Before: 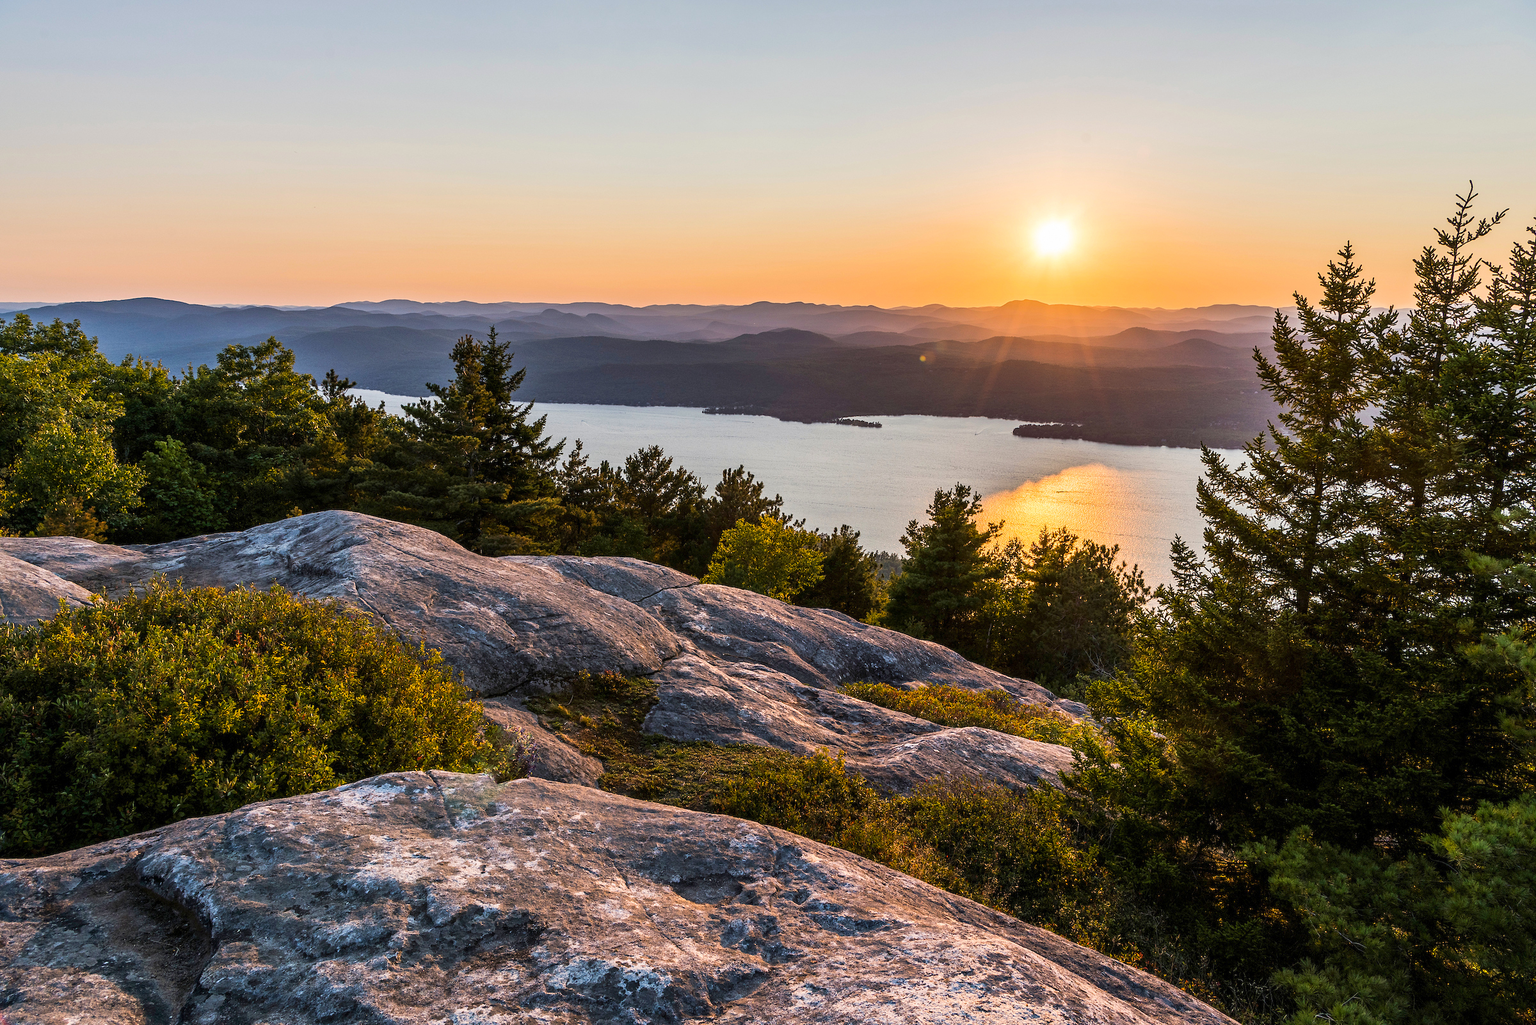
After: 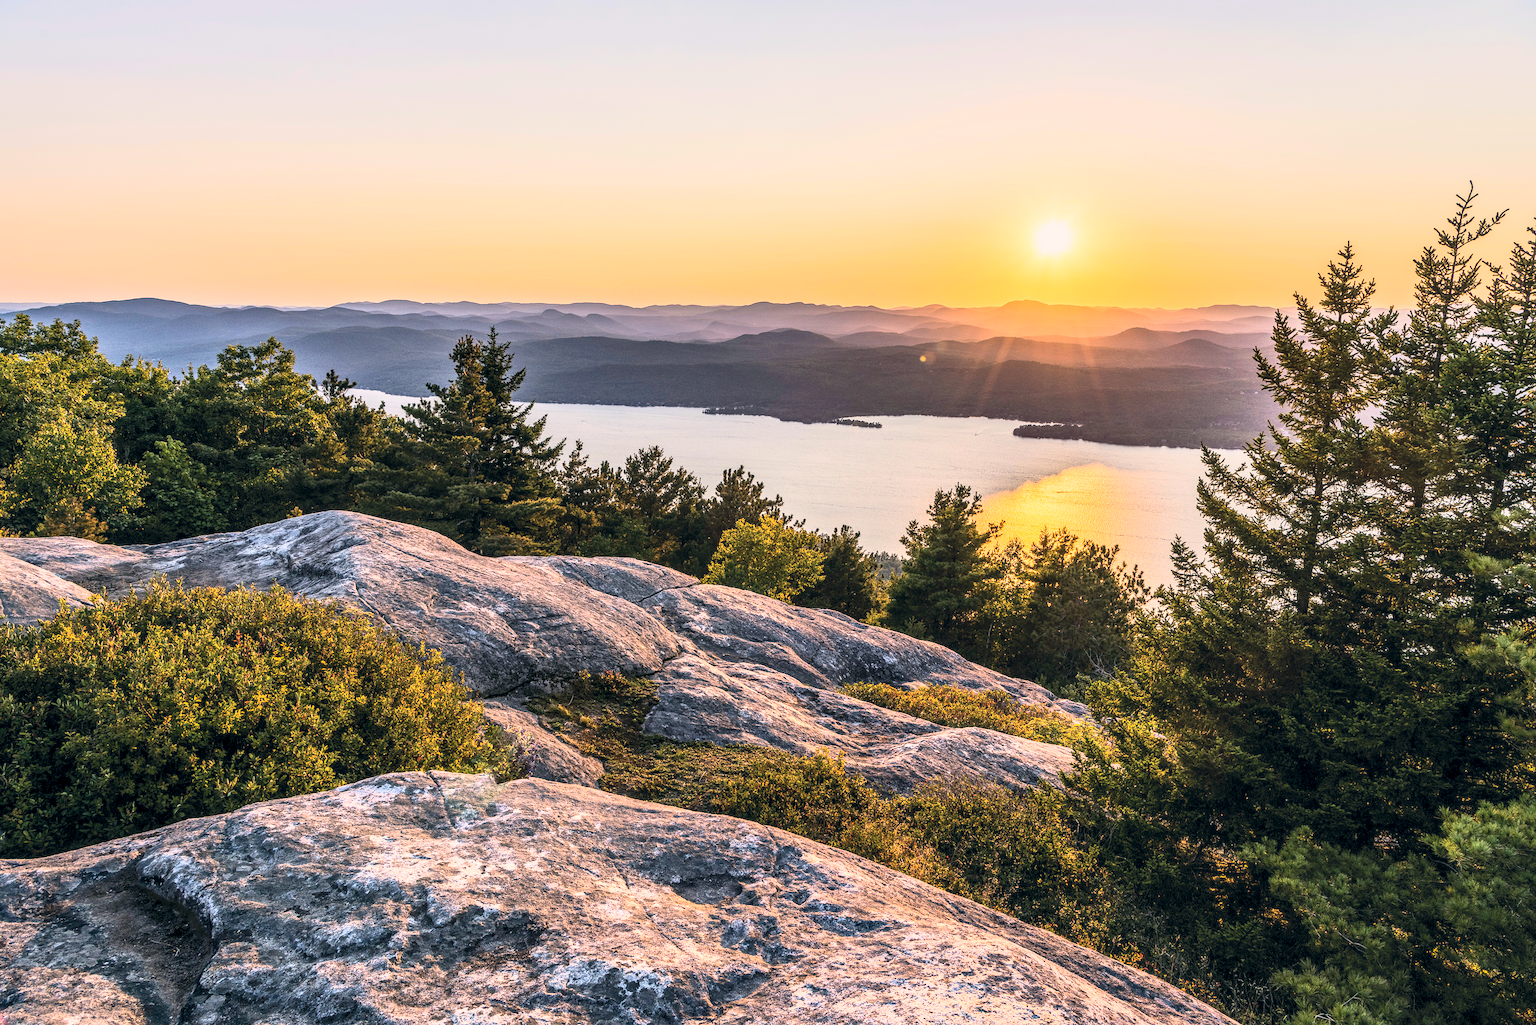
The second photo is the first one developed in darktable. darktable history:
contrast brightness saturation: contrast 0.39, brightness 0.53
local contrast: detail 130%
shadows and highlights: shadows -20, white point adjustment -2, highlights -35
color correction: highlights a* 5.38, highlights b* 5.3, shadows a* -4.26, shadows b* -5.11
